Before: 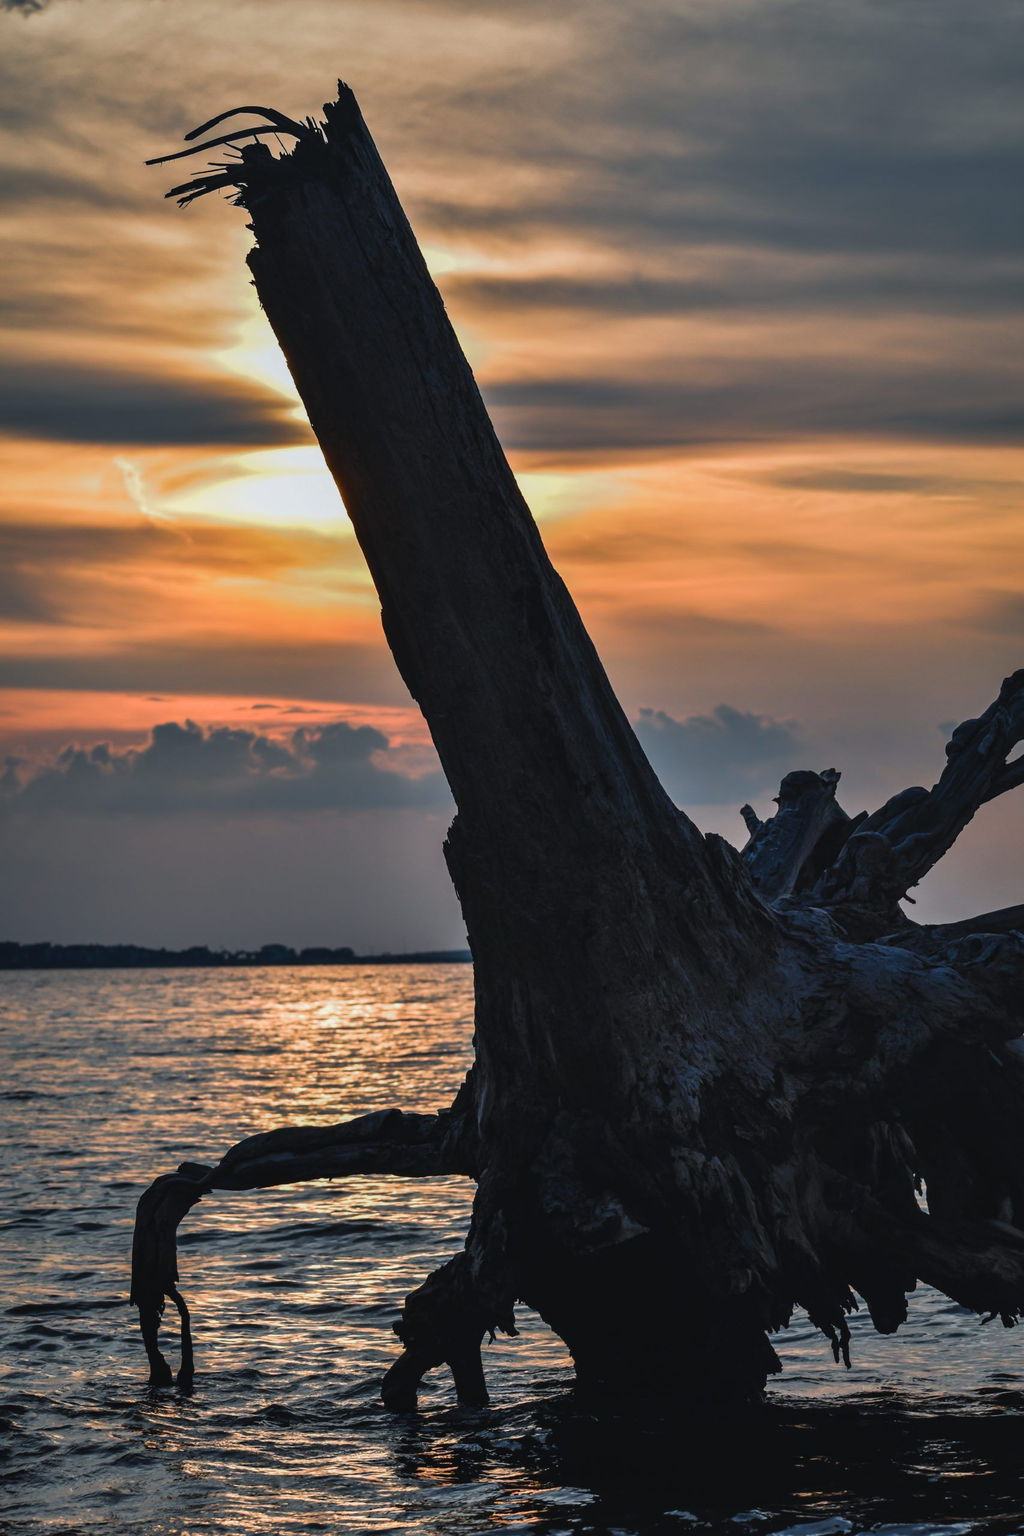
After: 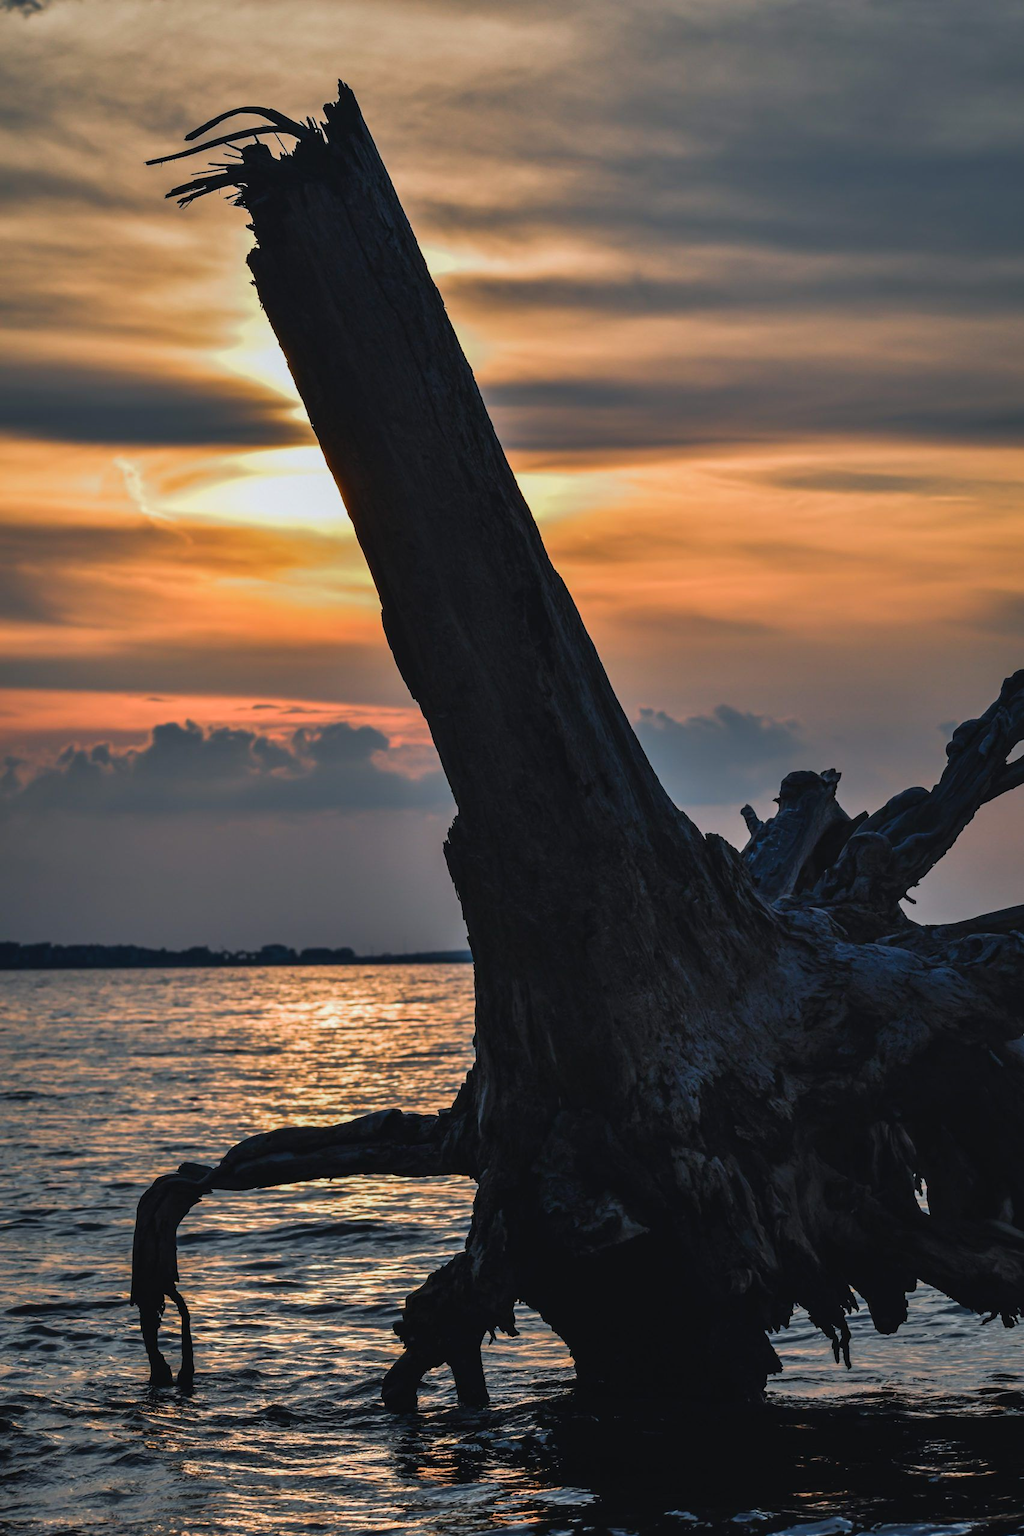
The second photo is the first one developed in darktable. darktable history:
color balance rgb: perceptual saturation grading › global saturation 0.262%, global vibrance 15.077%
